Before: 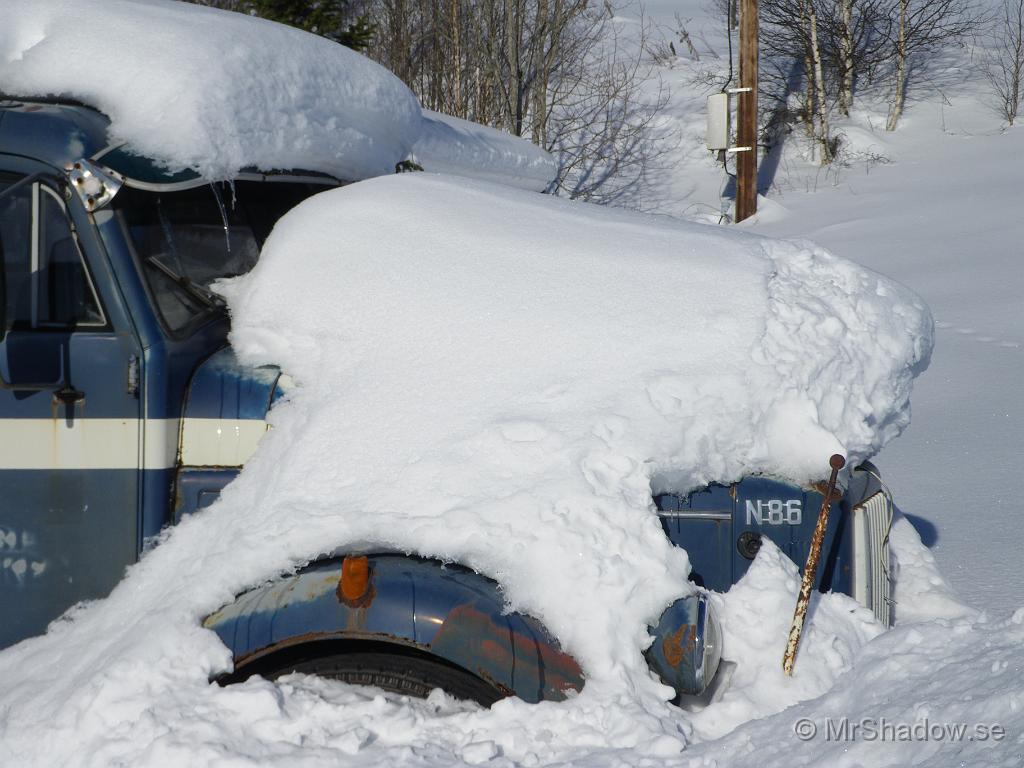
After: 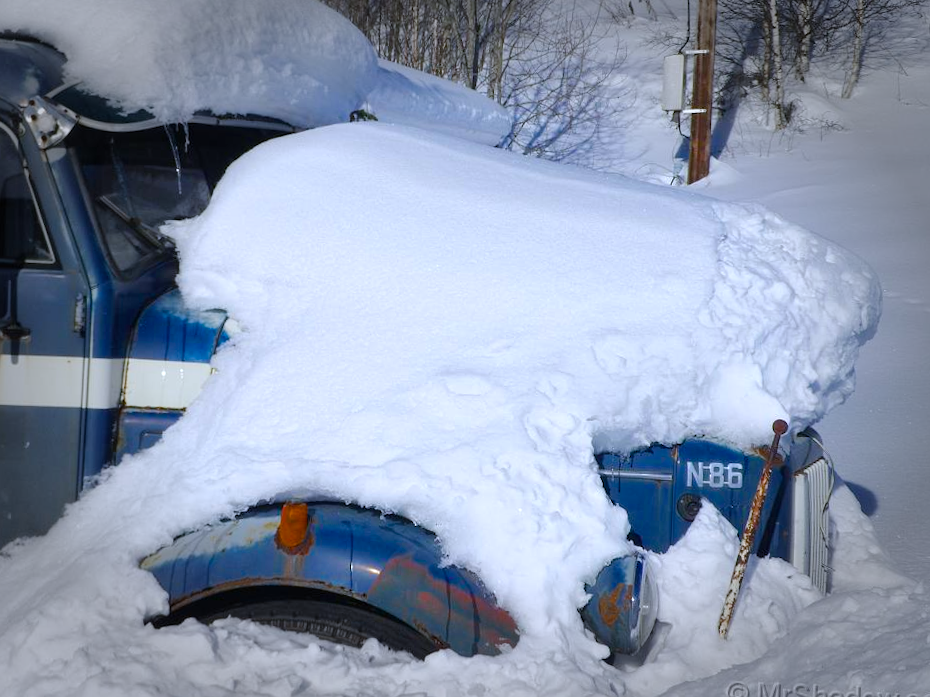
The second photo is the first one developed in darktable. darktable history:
exposure: exposure 0.195 EV, compensate highlight preservation false
shadows and highlights: shadows 36.23, highlights -26.9, soften with gaussian
contrast brightness saturation: saturation -0.057
crop and rotate: angle -2.17°, left 3.118%, top 4.045%, right 1.468%, bottom 0.583%
color calibration: illuminant as shot in camera, x 0.37, y 0.382, temperature 4320.09 K
vignetting: fall-off start 66.63%, fall-off radius 39.63%, automatic ratio true, width/height ratio 0.678
color balance rgb: perceptual saturation grading › global saturation 35.124%, perceptual saturation grading › highlights -24.743%, perceptual saturation grading › shadows 50.041%, perceptual brilliance grading › mid-tones 9.346%, perceptual brilliance grading › shadows 15.614%
